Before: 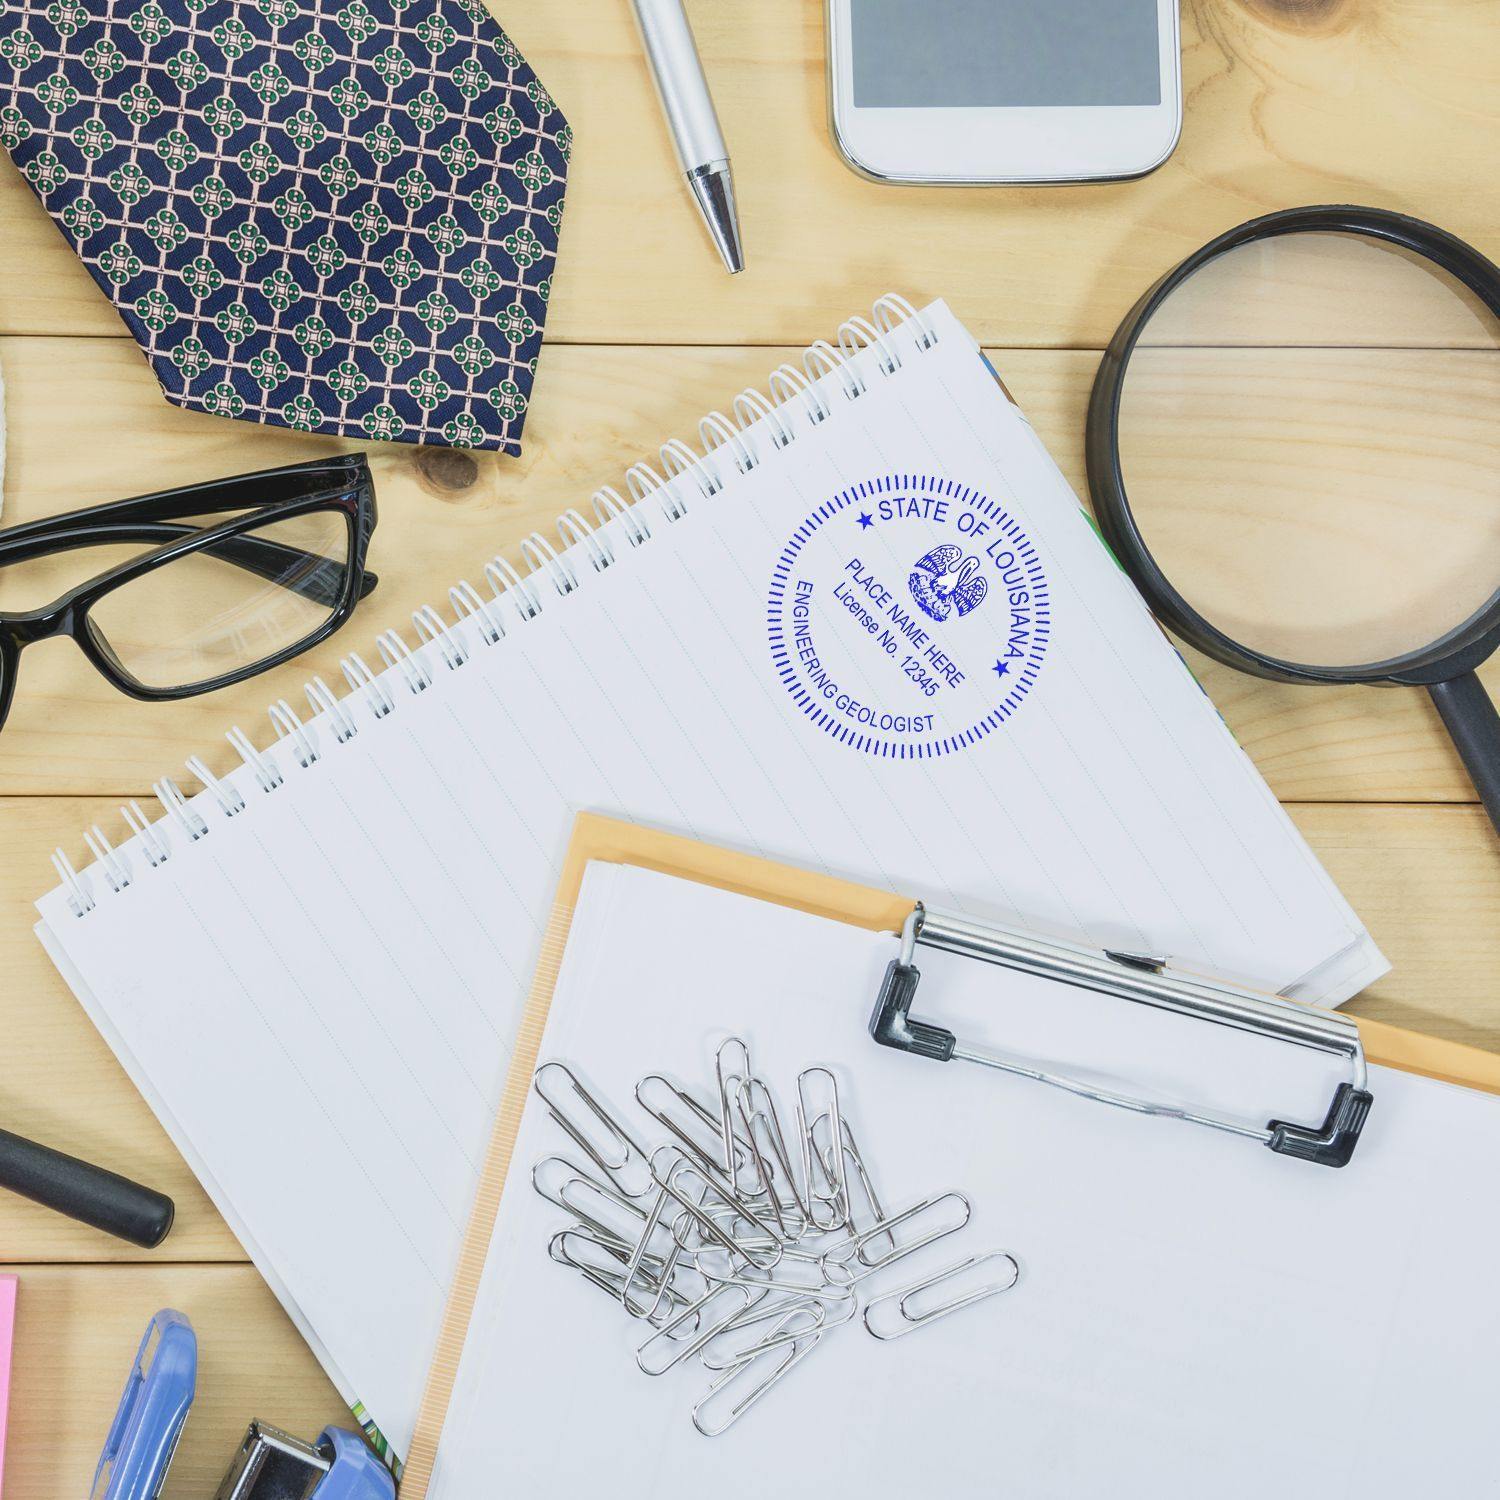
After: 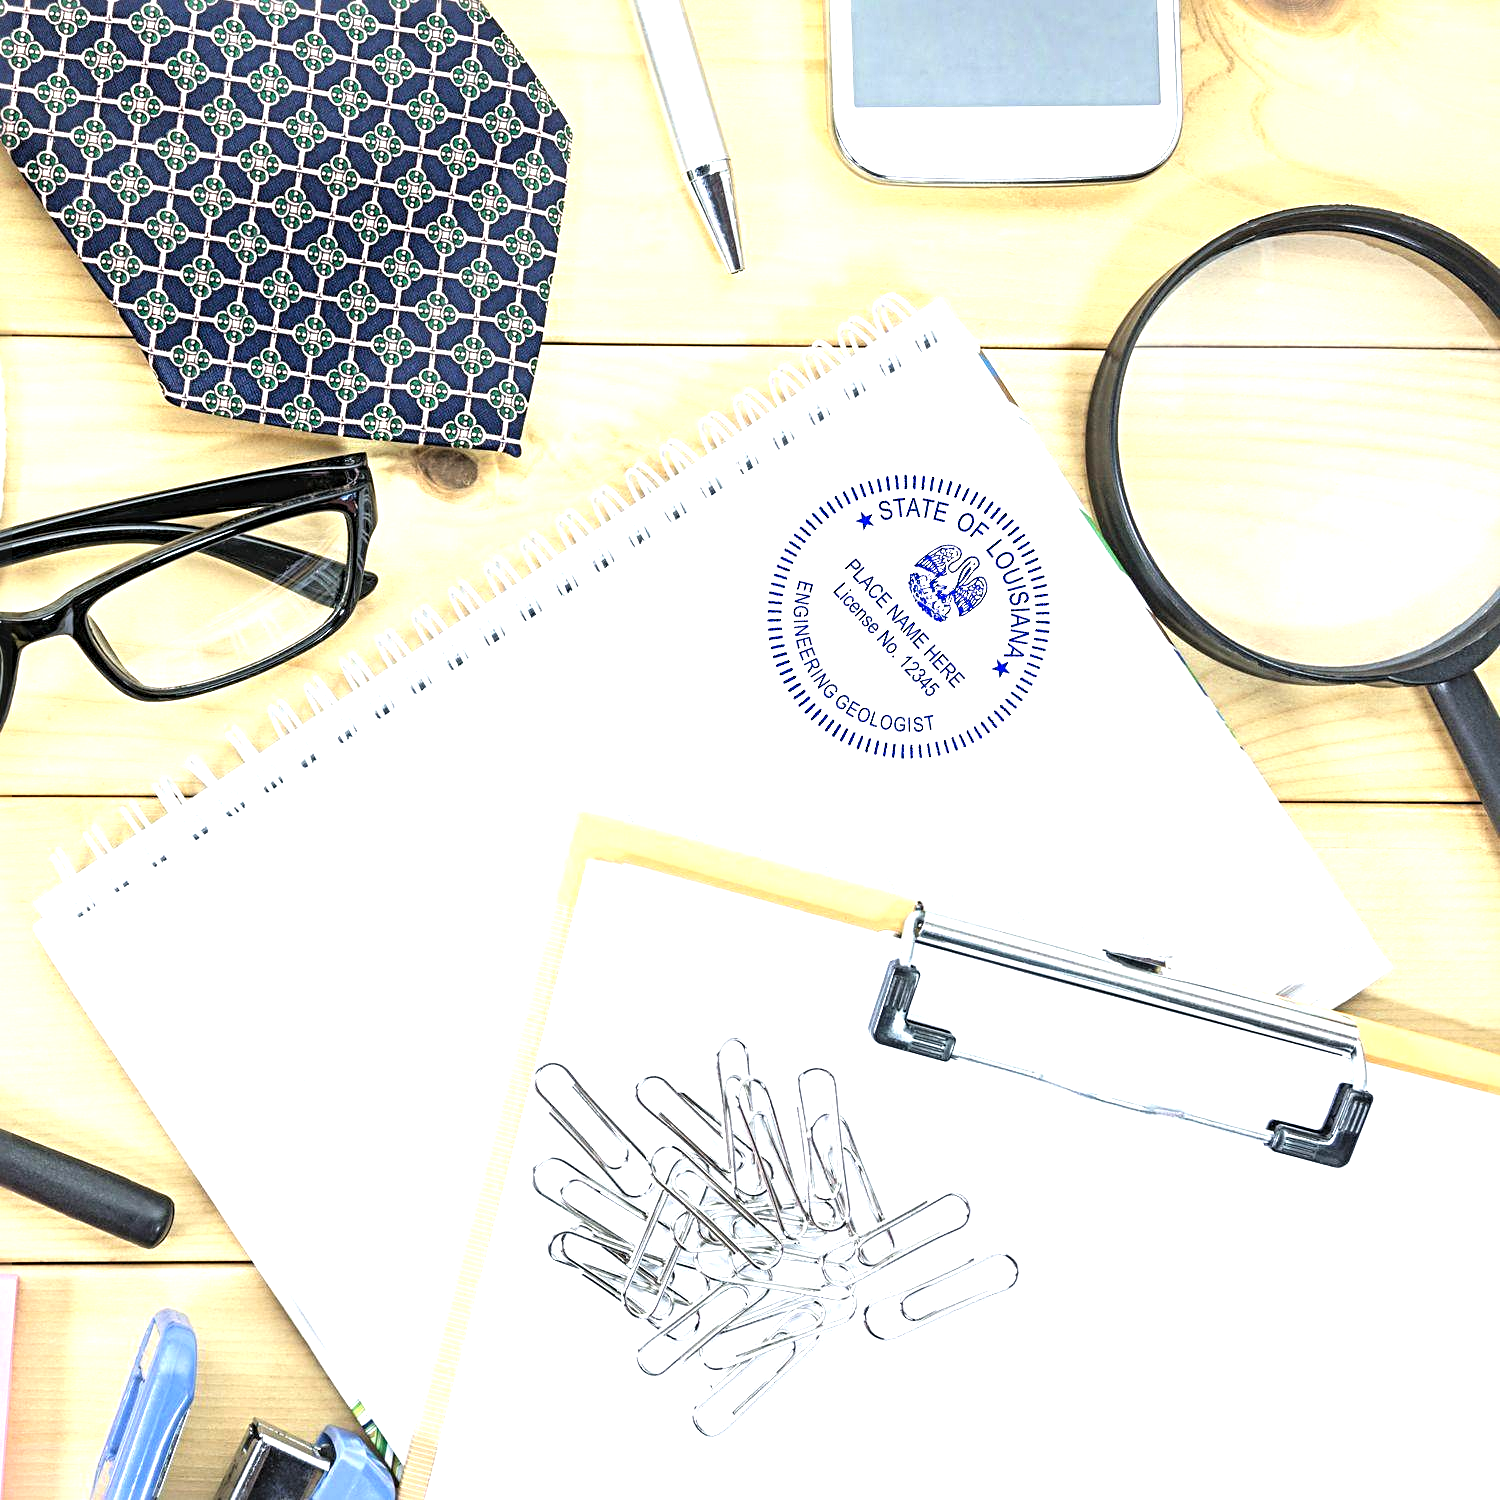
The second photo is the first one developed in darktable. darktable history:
sharpen: radius 4.864
tone equalizer: -8 EV -1.1 EV, -7 EV -1 EV, -6 EV -0.887 EV, -5 EV -0.574 EV, -3 EV 0.562 EV, -2 EV 0.865 EV, -1 EV 0.997 EV, +0 EV 1.07 EV
